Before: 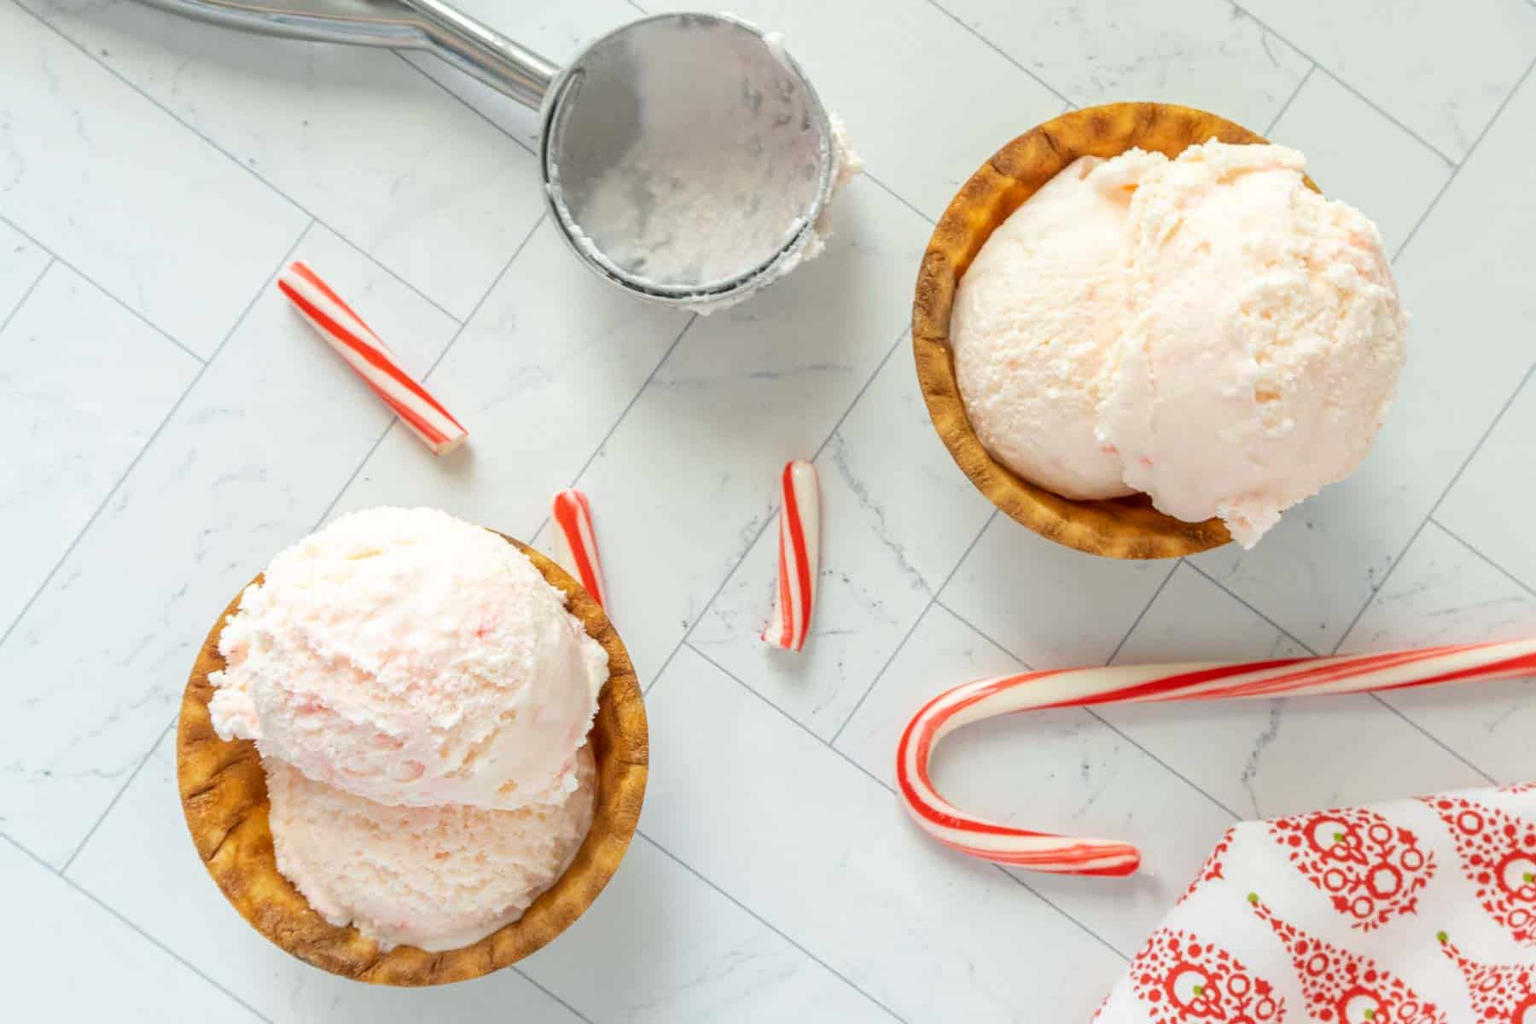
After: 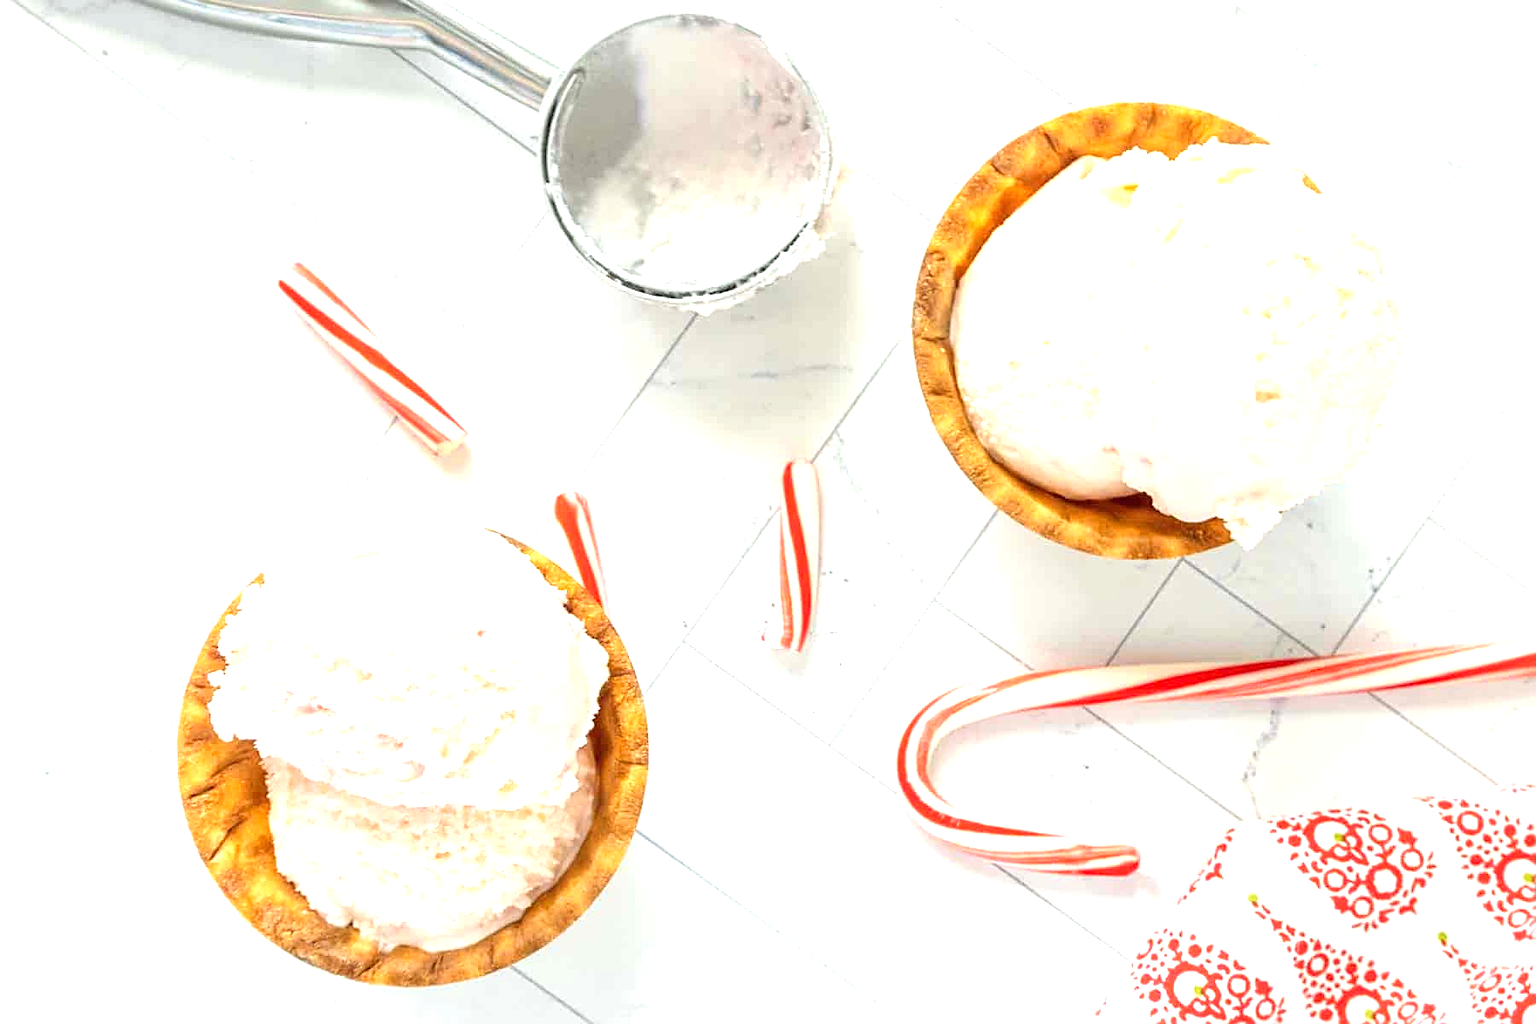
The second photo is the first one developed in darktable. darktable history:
exposure: black level correction 0, exposure 1.1 EV, compensate highlight preservation false
sharpen: on, module defaults
